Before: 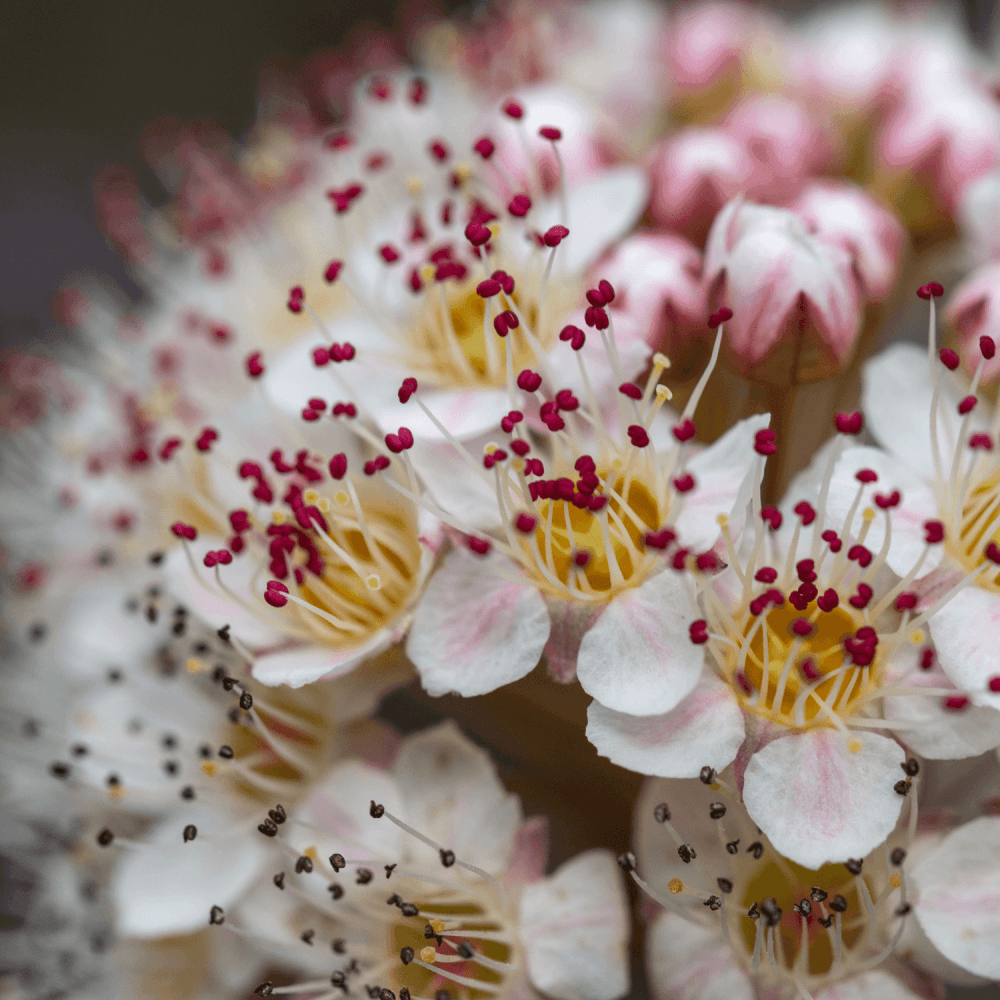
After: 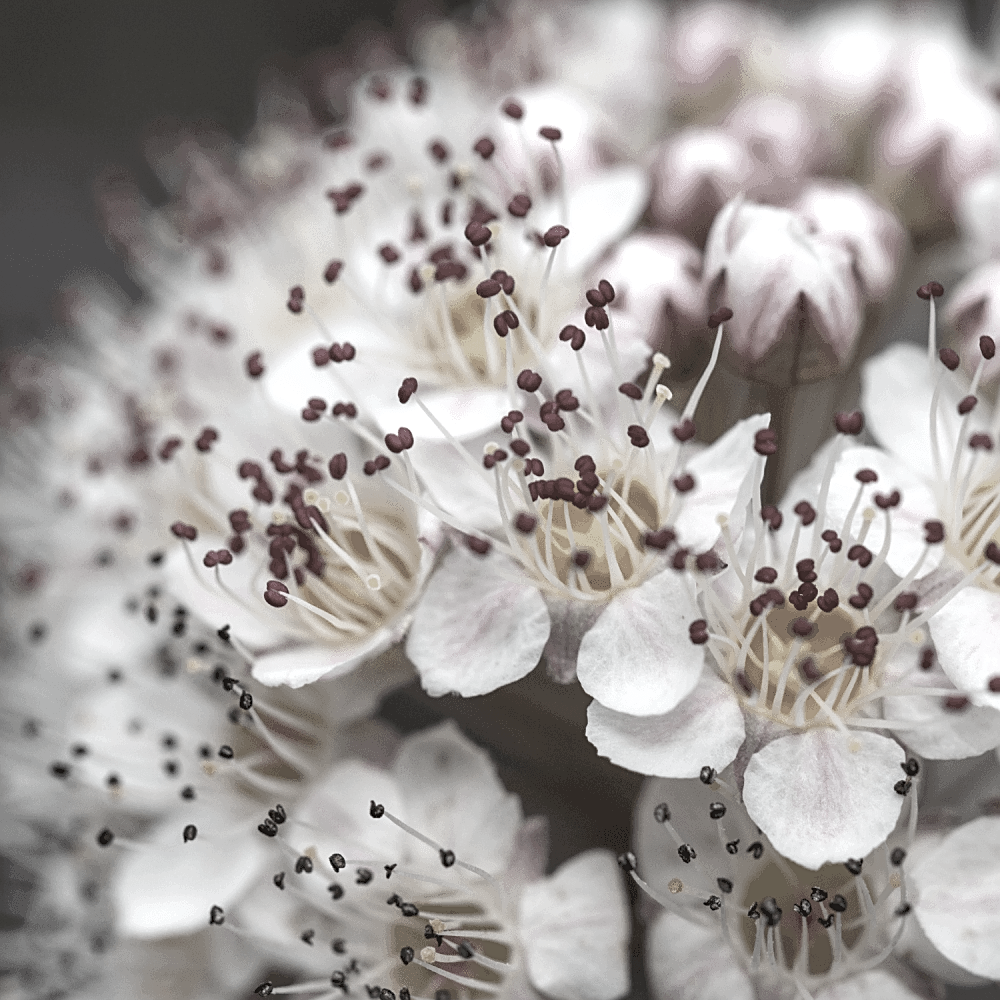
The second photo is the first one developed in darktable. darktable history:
exposure: exposure 0.496 EV, compensate highlight preservation false
sharpen: on, module defaults
color correction: saturation 0.2
